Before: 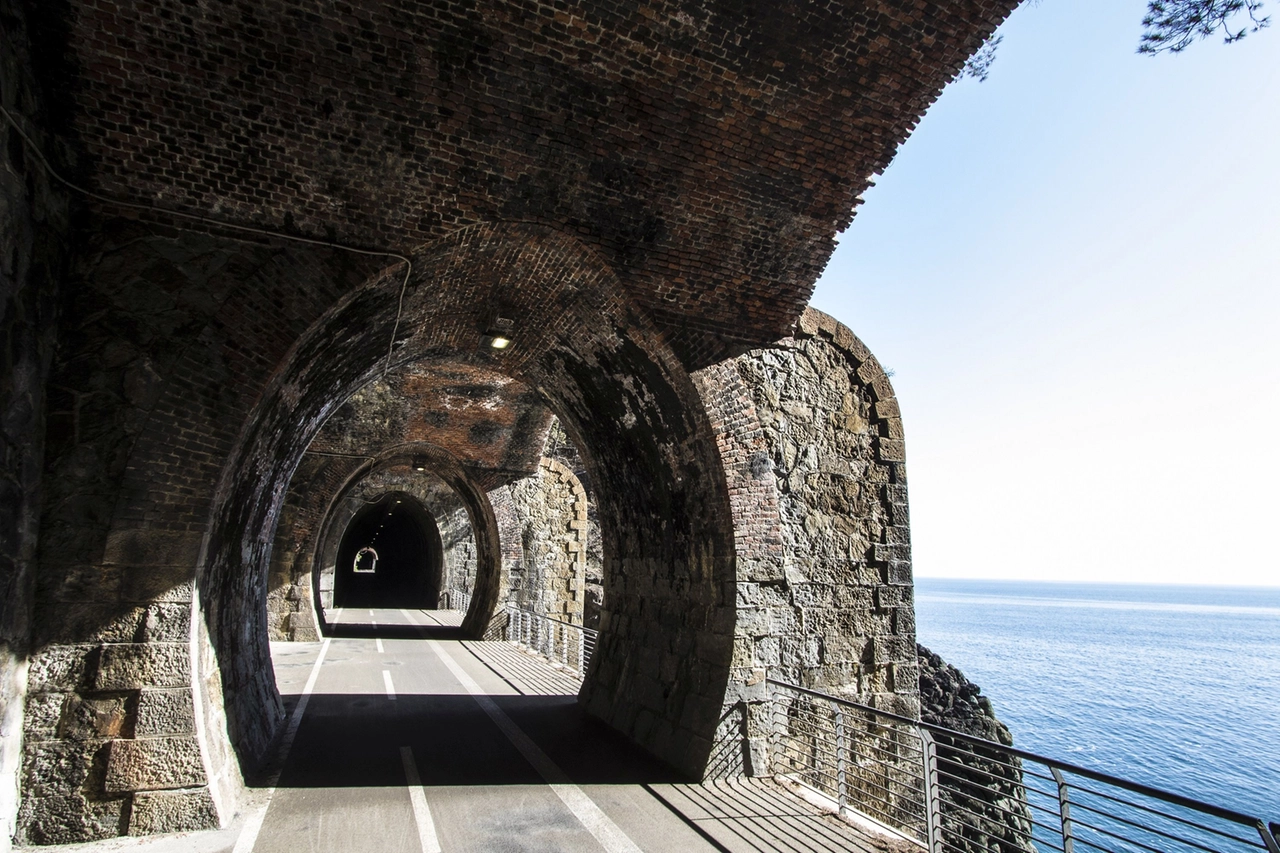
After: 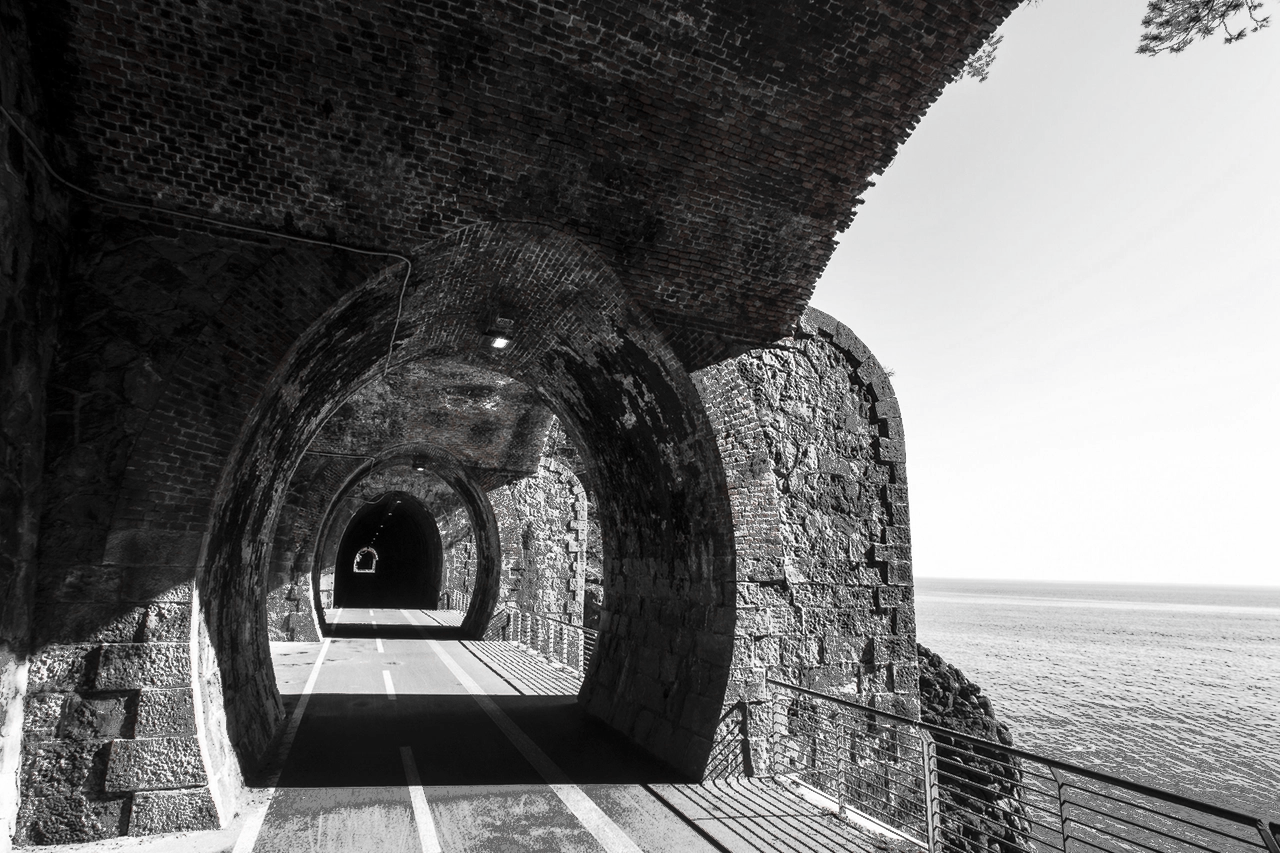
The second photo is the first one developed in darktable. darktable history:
color zones: curves: ch1 [(0, 0.006) (0.094, 0.285) (0.171, 0.001) (0.429, 0.001) (0.571, 0.003) (0.714, 0.004) (0.857, 0.004) (1, 0.006)]
fill light: exposure -0.73 EV, center 0.69, width 2.2
